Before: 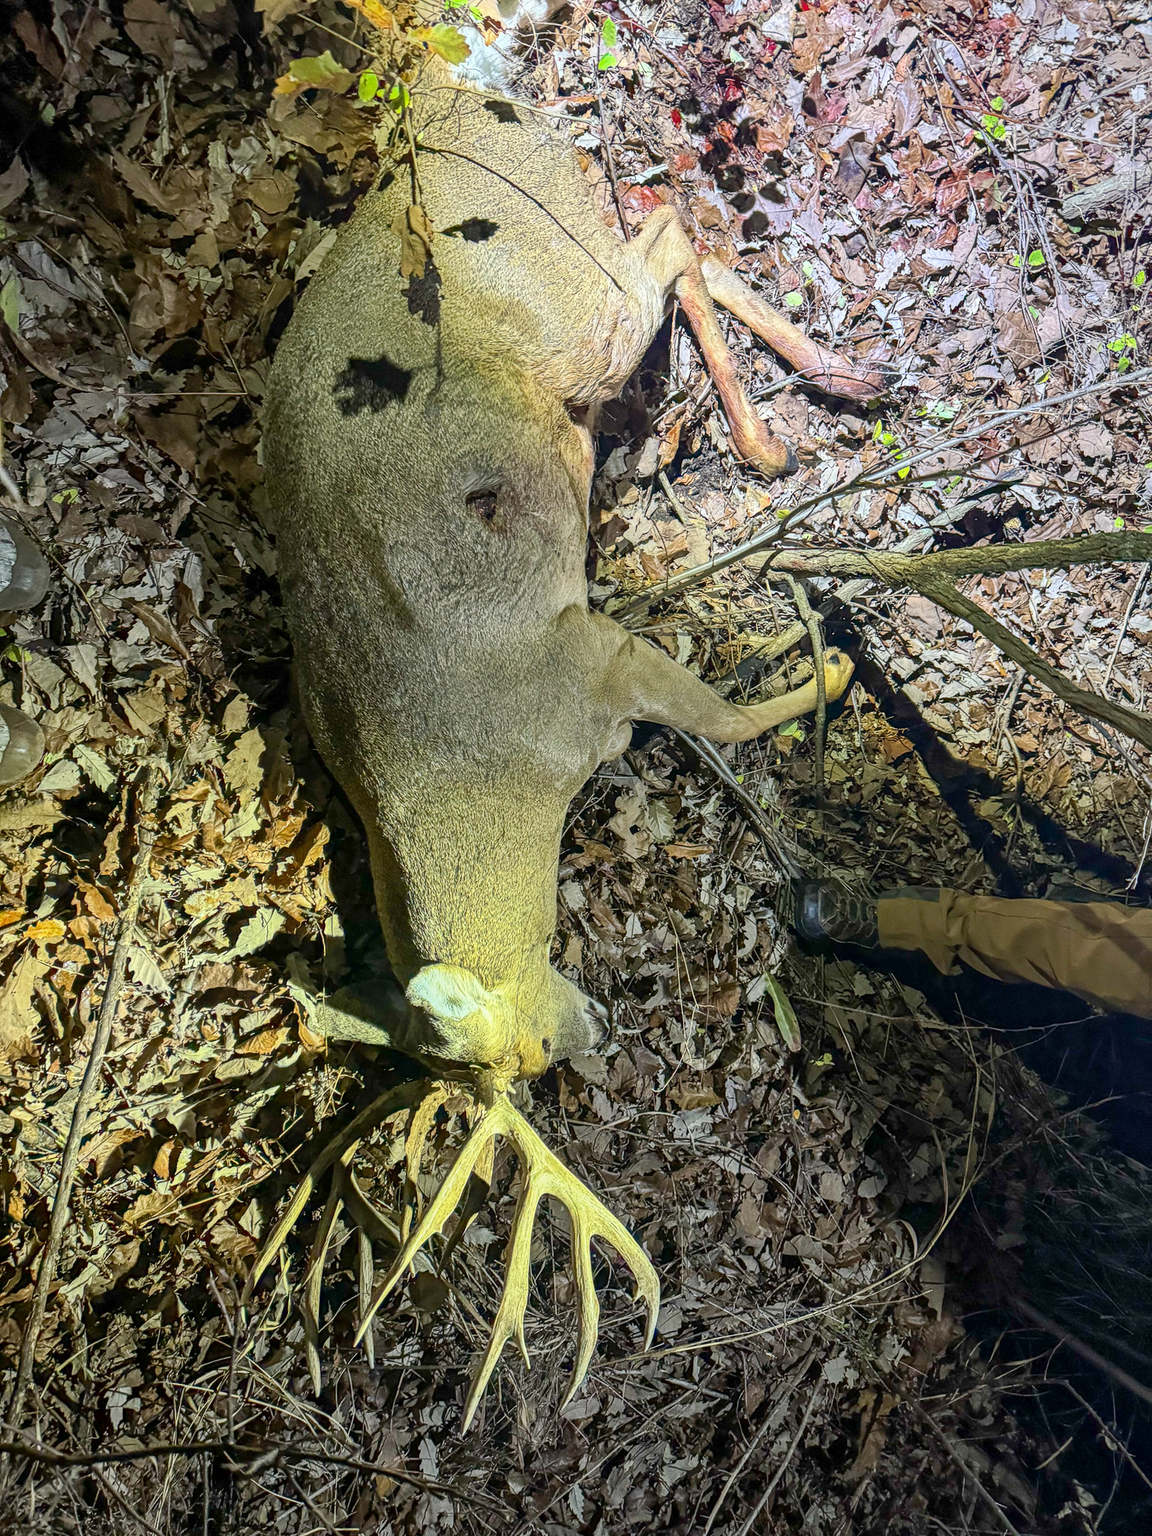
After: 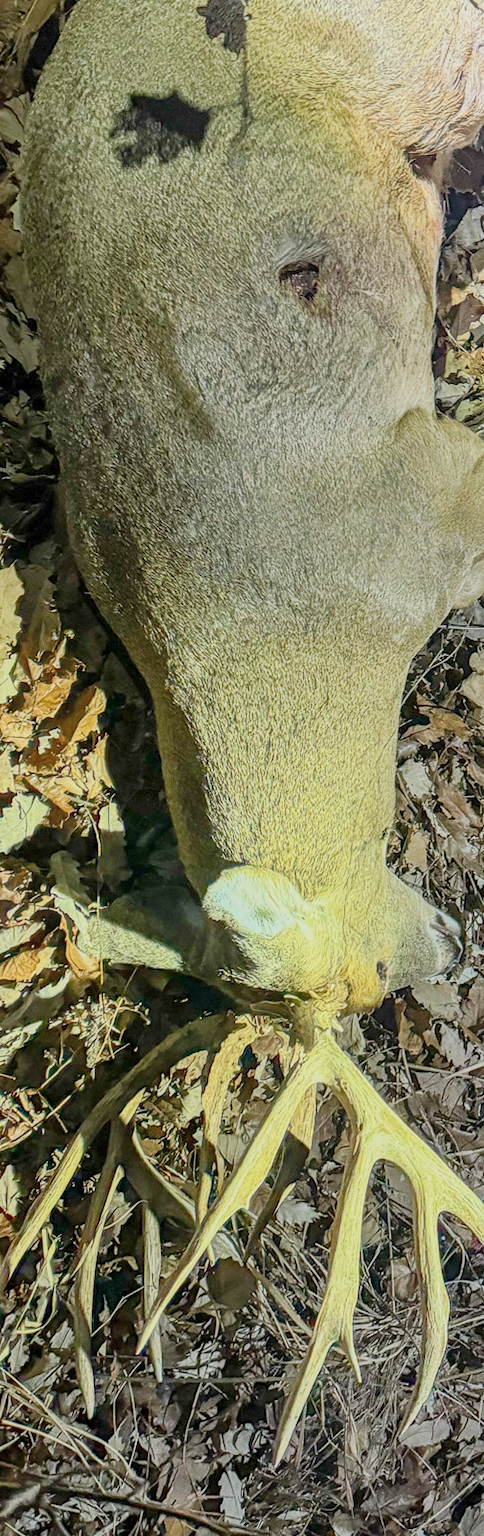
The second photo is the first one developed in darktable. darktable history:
exposure: black level correction -0.001, exposure 0.903 EV, compensate highlight preservation false
crop and rotate: left 21.46%, top 18.527%, right 45.492%, bottom 3.001%
filmic rgb: middle gray luminance 4.06%, black relative exposure -13.03 EV, white relative exposure 5 EV, target black luminance 0%, hardness 5.19, latitude 59.6%, contrast 0.763, highlights saturation mix 5.21%, shadows ↔ highlights balance 25.8%, iterations of high-quality reconstruction 0
